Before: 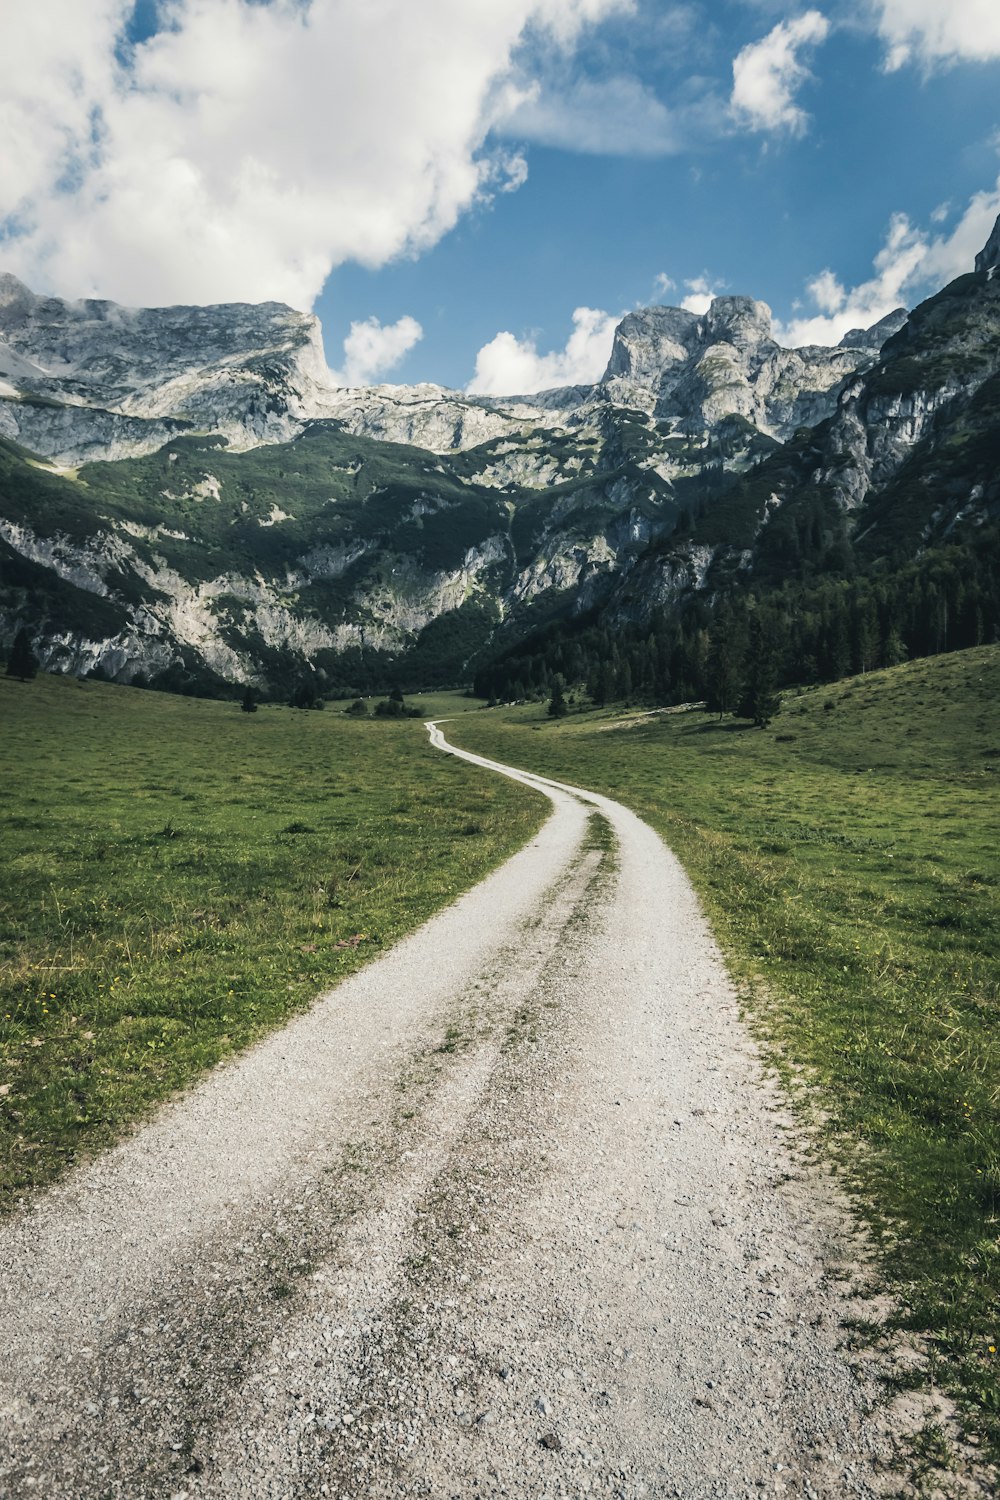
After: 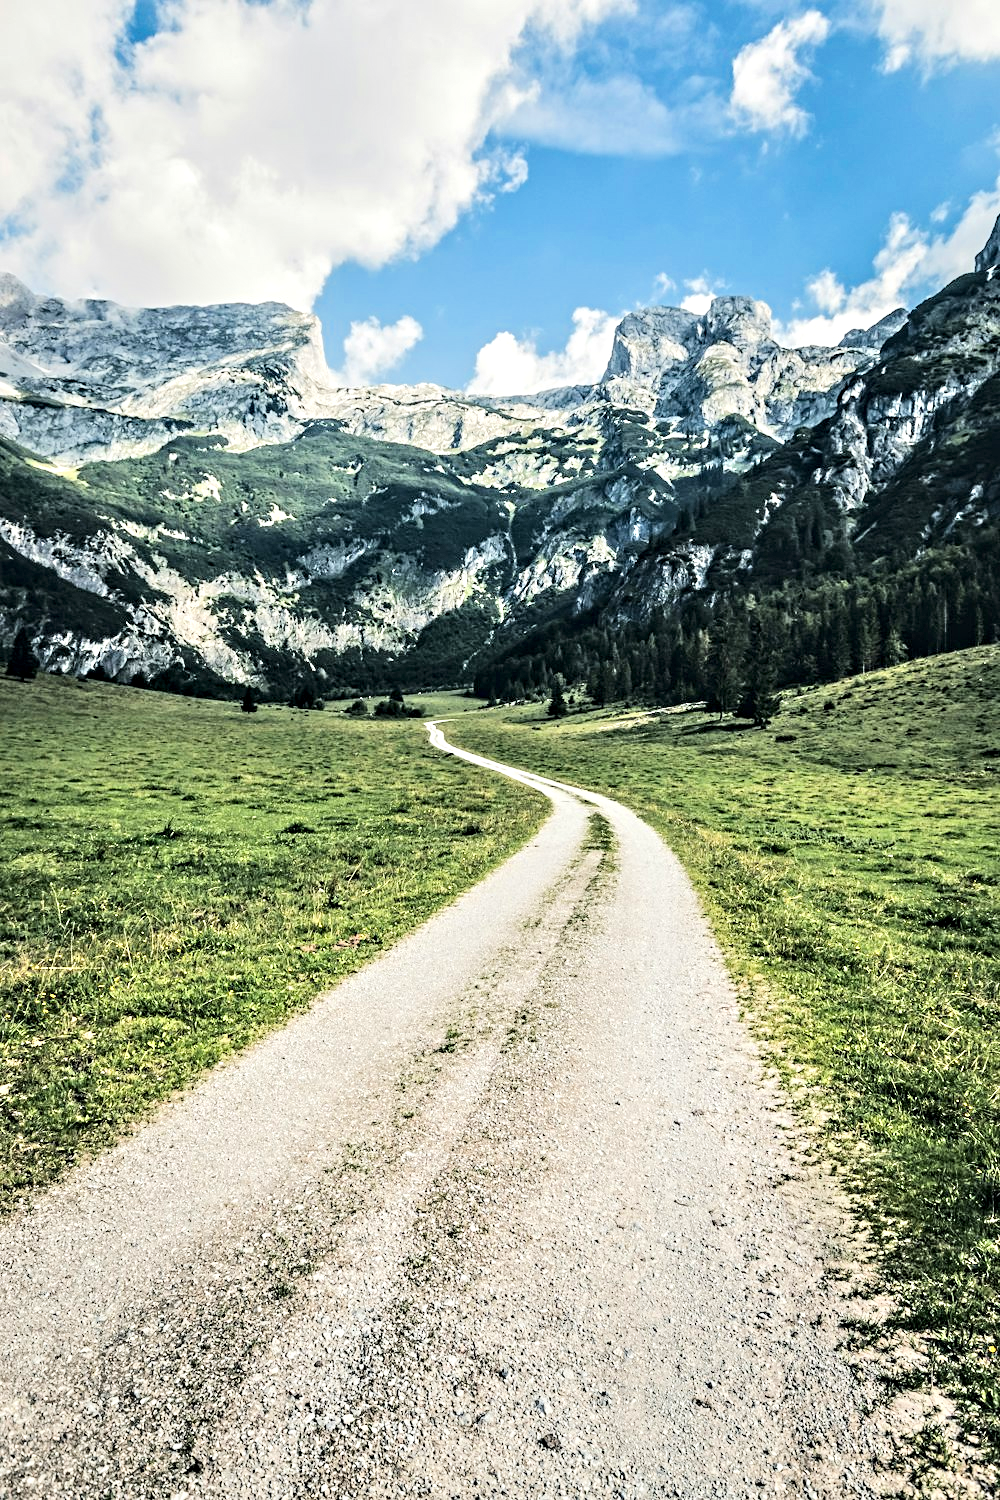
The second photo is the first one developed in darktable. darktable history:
tone equalizer: -7 EV 0.147 EV, -6 EV 0.582 EV, -5 EV 1.14 EV, -4 EV 1.34 EV, -3 EV 1.12 EV, -2 EV 0.6 EV, -1 EV 0.146 EV, edges refinement/feathering 500, mask exposure compensation -1.57 EV, preserve details no
contrast equalizer: octaves 7, y [[0.5, 0.542, 0.583, 0.625, 0.667, 0.708], [0.5 ×6], [0.5 ×6], [0 ×6], [0 ×6]]
color correction: highlights b* -0.05, saturation 1.12
